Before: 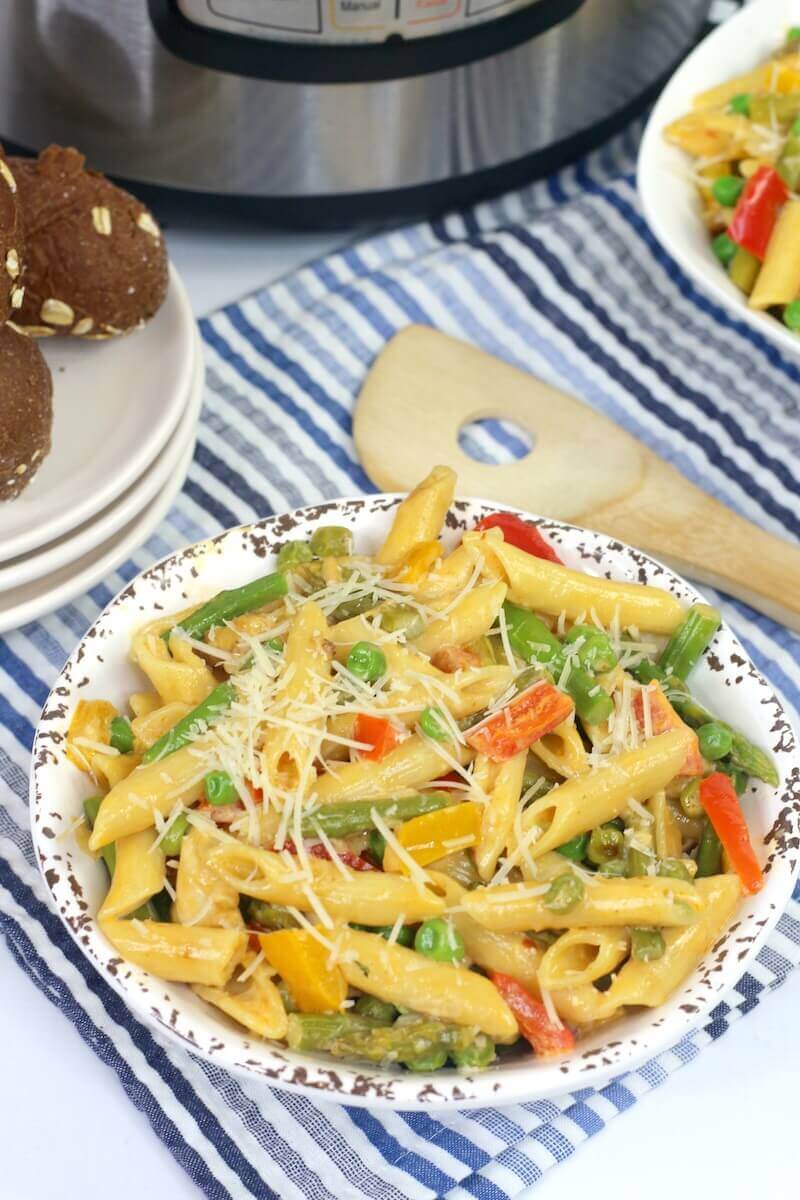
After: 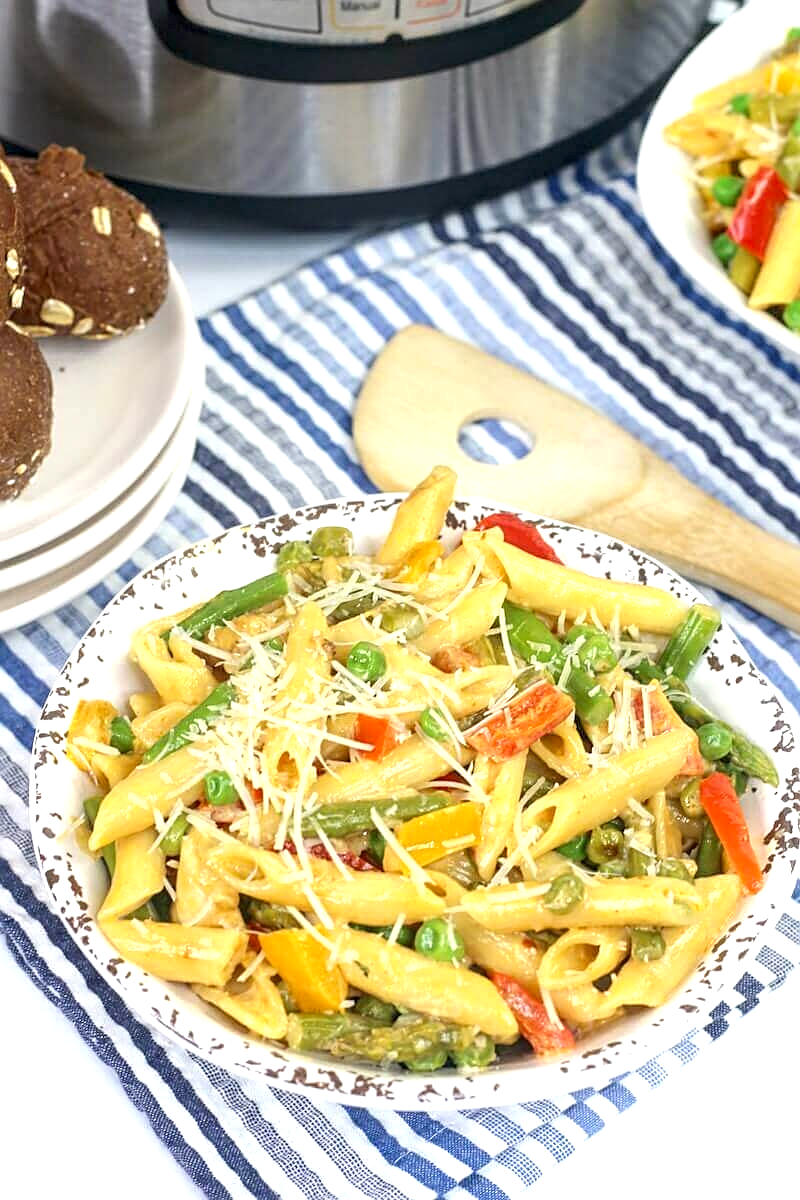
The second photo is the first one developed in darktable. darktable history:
exposure: black level correction 0.001, exposure 0.499 EV, compensate exposure bias true, compensate highlight preservation false
local contrast: detail 130%
color correction: highlights b* 0.001, saturation 0.993
sharpen: on, module defaults
